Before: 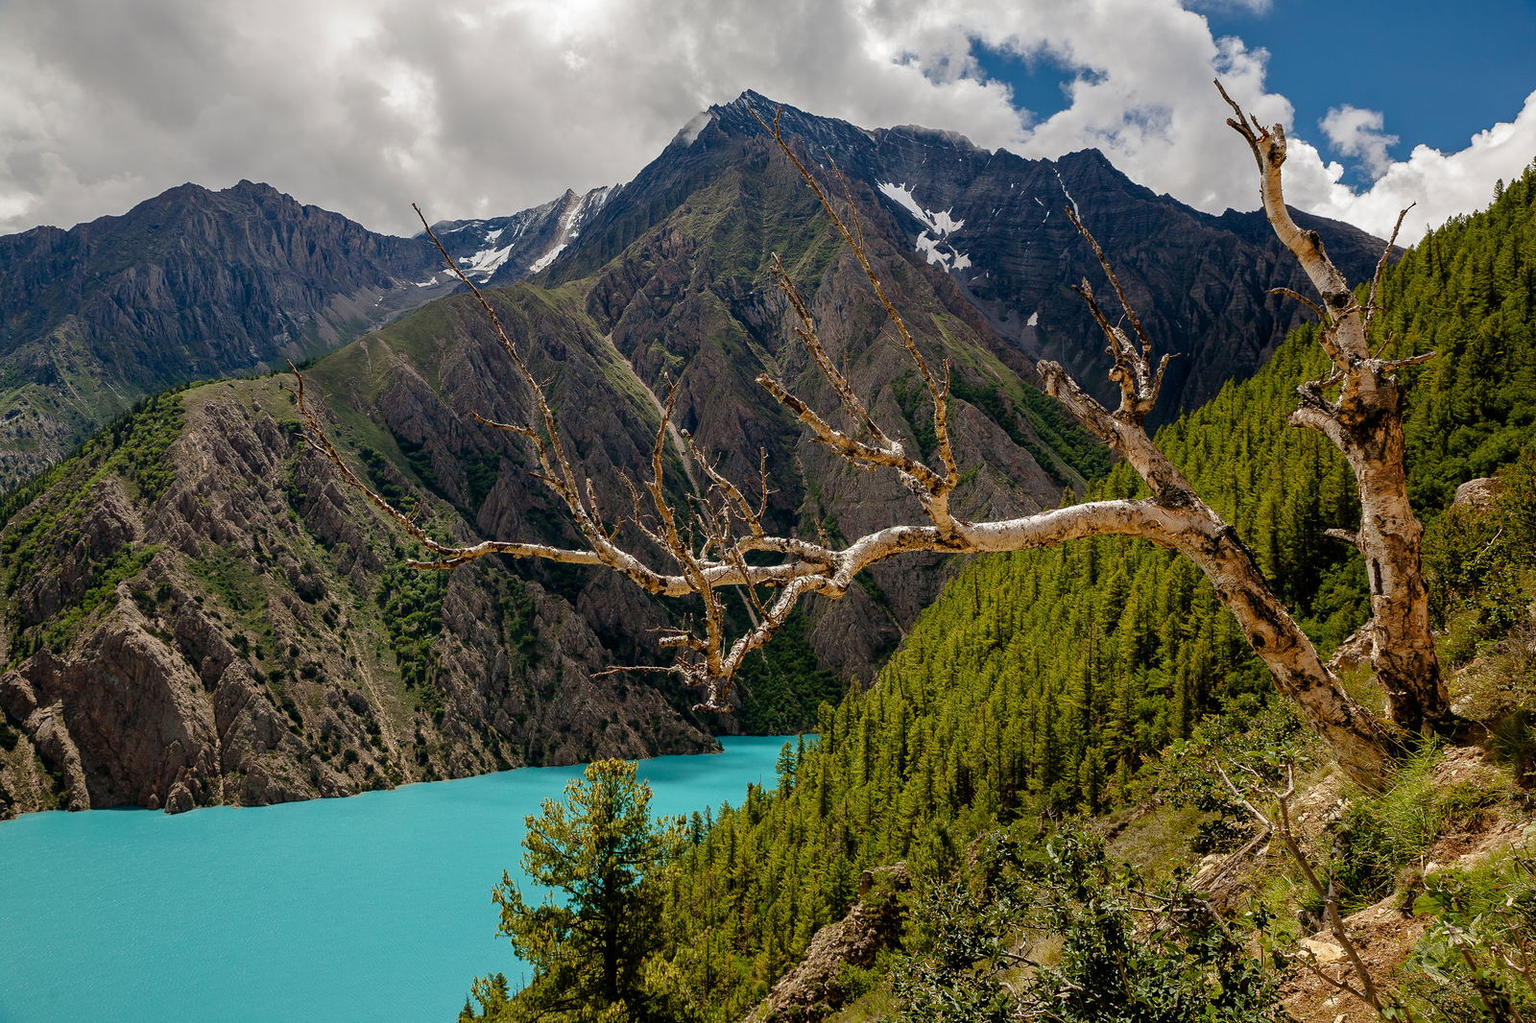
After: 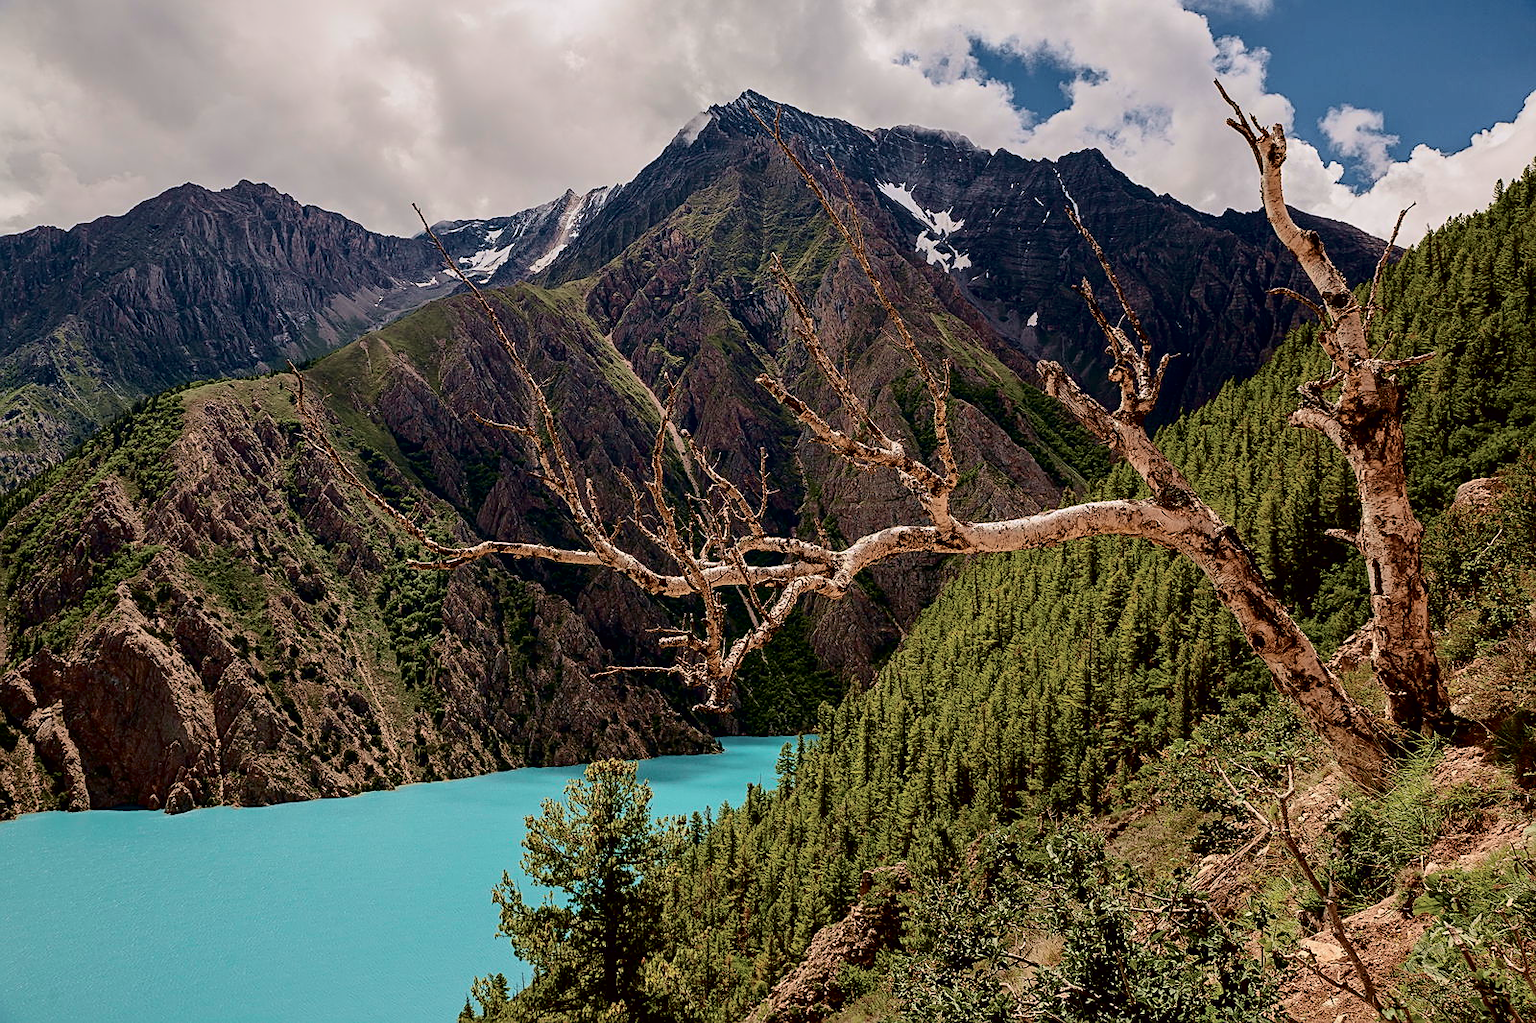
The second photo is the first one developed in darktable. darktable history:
sharpen: on, module defaults
tone curve: curves: ch0 [(0, 0) (0.049, 0.01) (0.154, 0.081) (0.491, 0.519) (0.748, 0.765) (1, 0.919)]; ch1 [(0, 0) (0.172, 0.123) (0.317, 0.272) (0.401, 0.422) (0.489, 0.496) (0.531, 0.557) (0.615, 0.612) (0.741, 0.783) (1, 1)]; ch2 [(0, 0) (0.411, 0.424) (0.483, 0.478) (0.544, 0.56) (0.686, 0.638) (1, 1)], color space Lab, independent channels, preserve colors none
